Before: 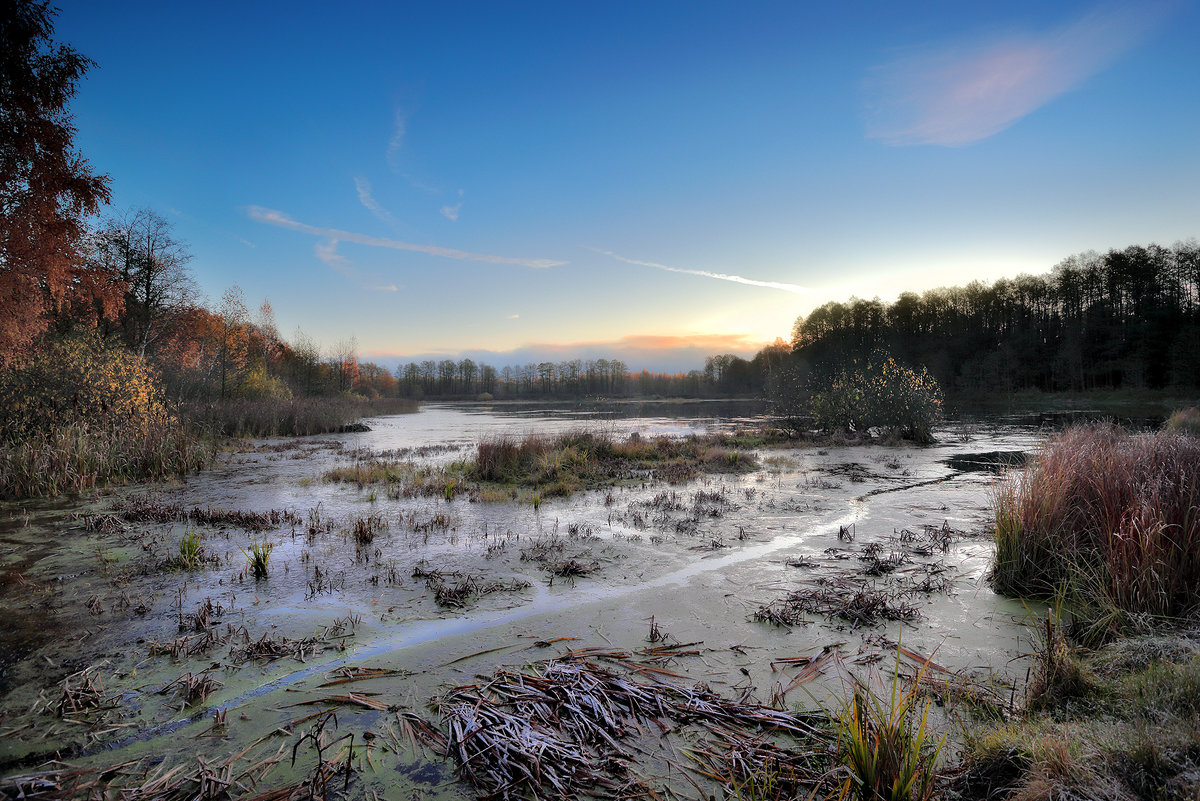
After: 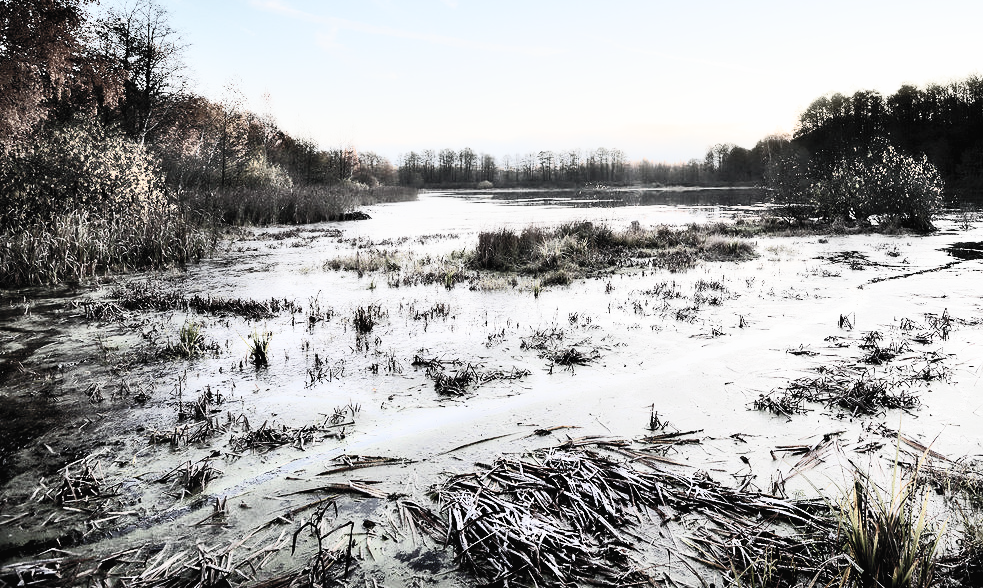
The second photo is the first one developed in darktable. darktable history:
crop: top 26.535%, right 18.035%
tone equalizer: edges refinement/feathering 500, mask exposure compensation -1.57 EV, preserve details no
filmic rgb: black relative exposure -5.04 EV, white relative exposure 3.97 EV, hardness 2.91, contrast 1.297, highlights saturation mix -30.02%, preserve chrominance no, color science v4 (2020)
exposure: exposure 0.609 EV, compensate highlight preservation false
contrast brightness saturation: contrast 0.562, brightness 0.579, saturation -0.349
